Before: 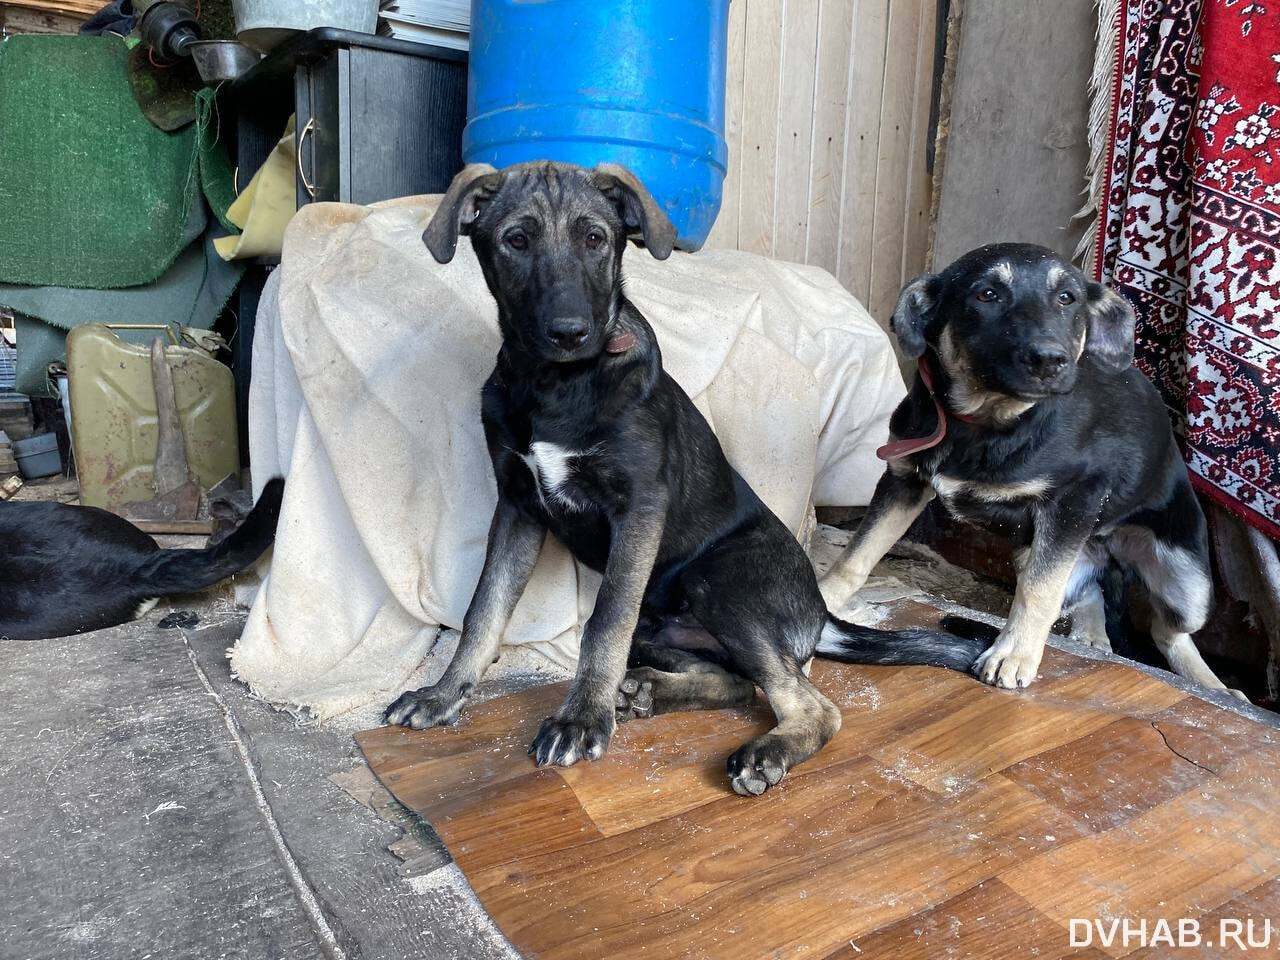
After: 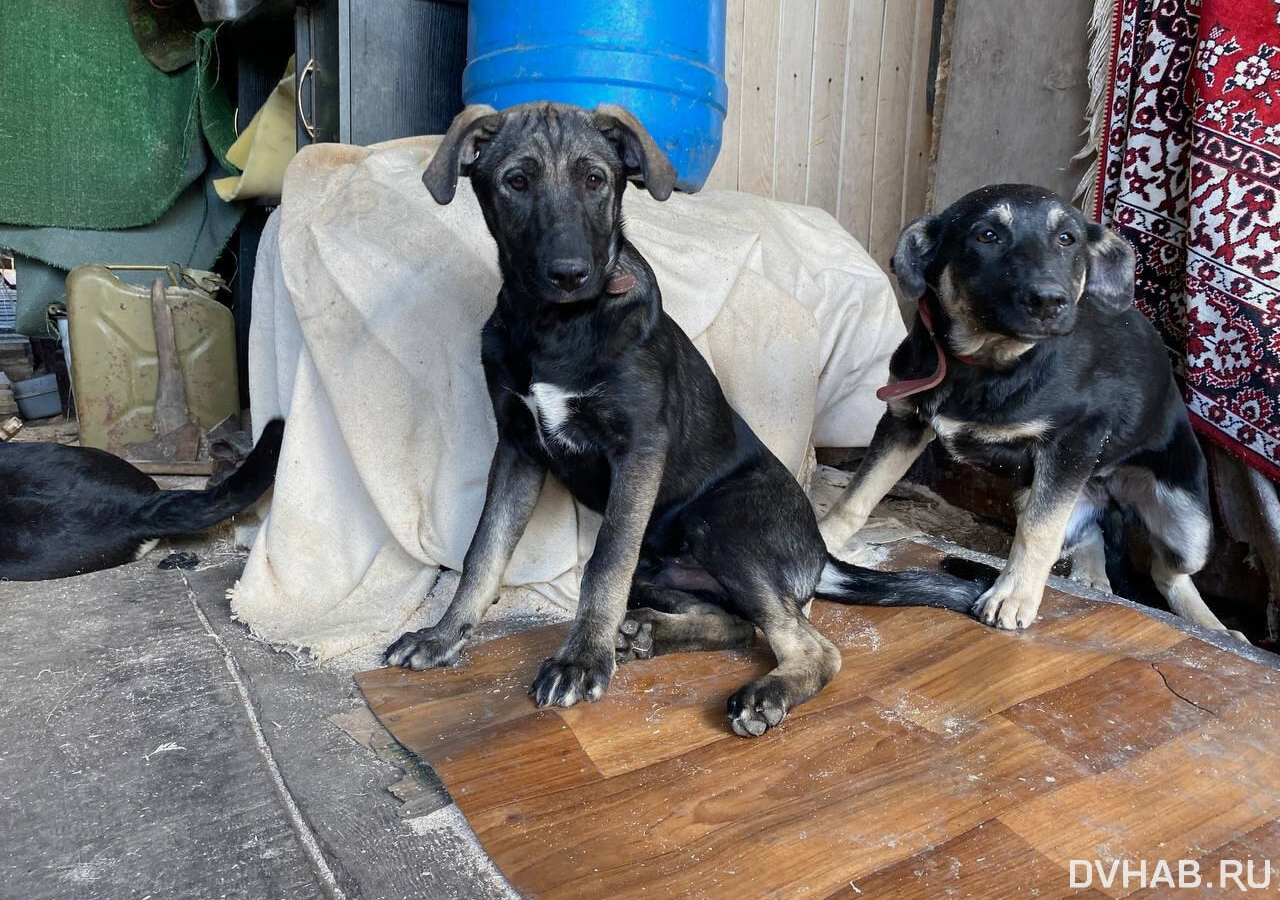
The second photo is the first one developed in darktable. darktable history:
crop and rotate: top 6.25%
exposure: exposure -0.151 EV, compensate highlight preservation false
